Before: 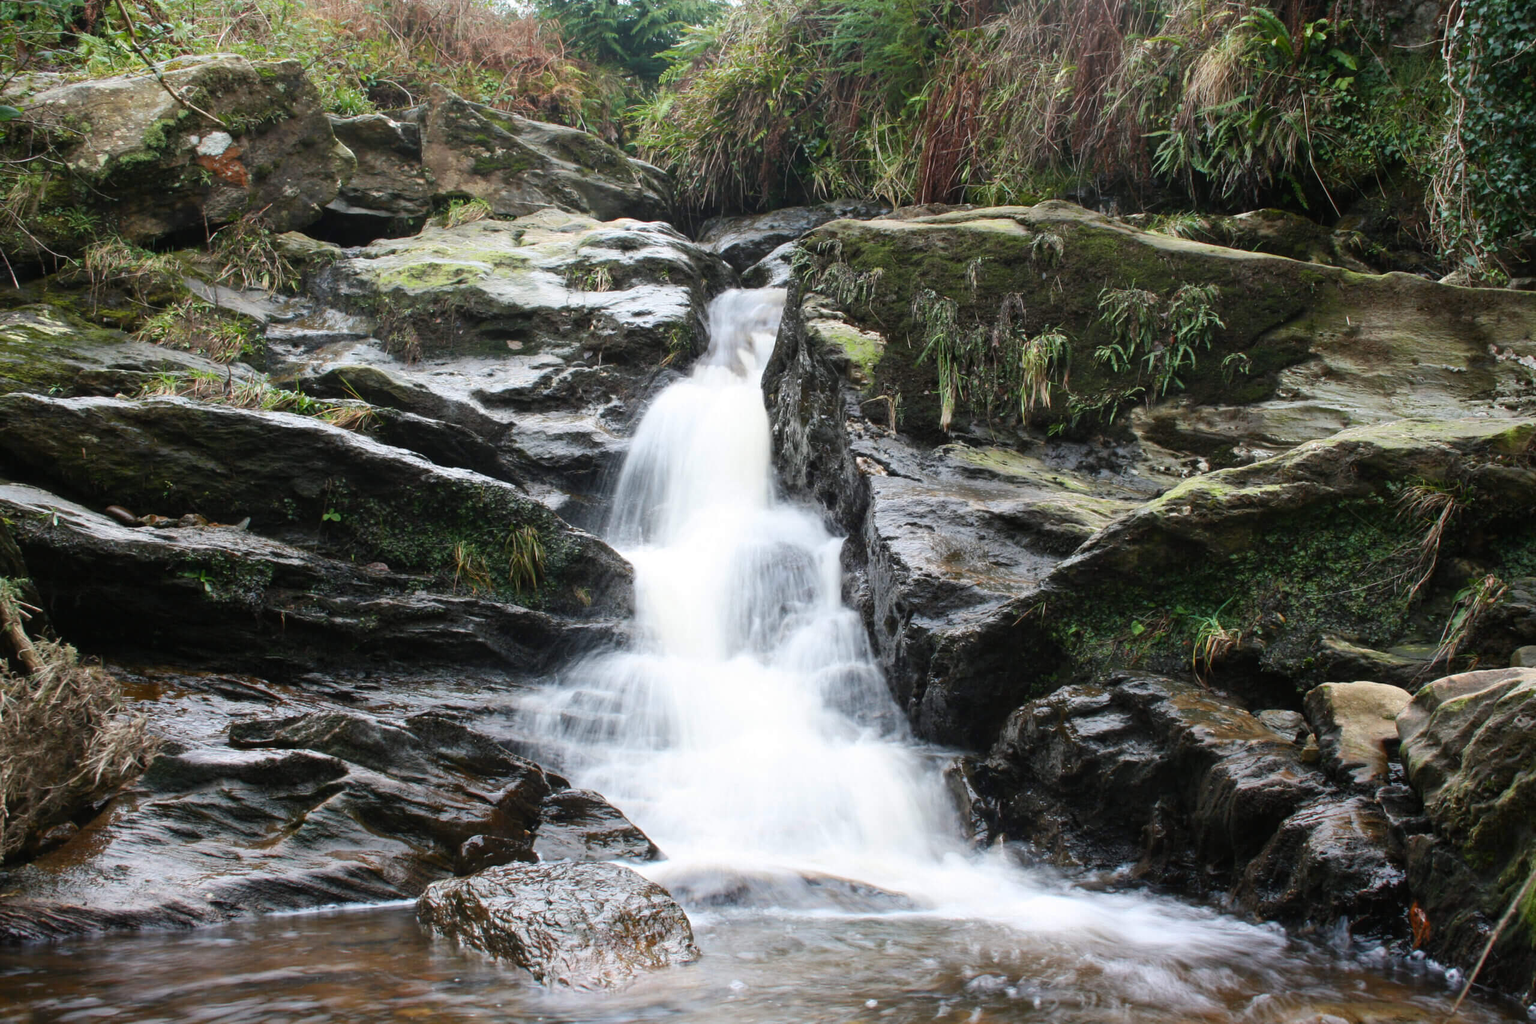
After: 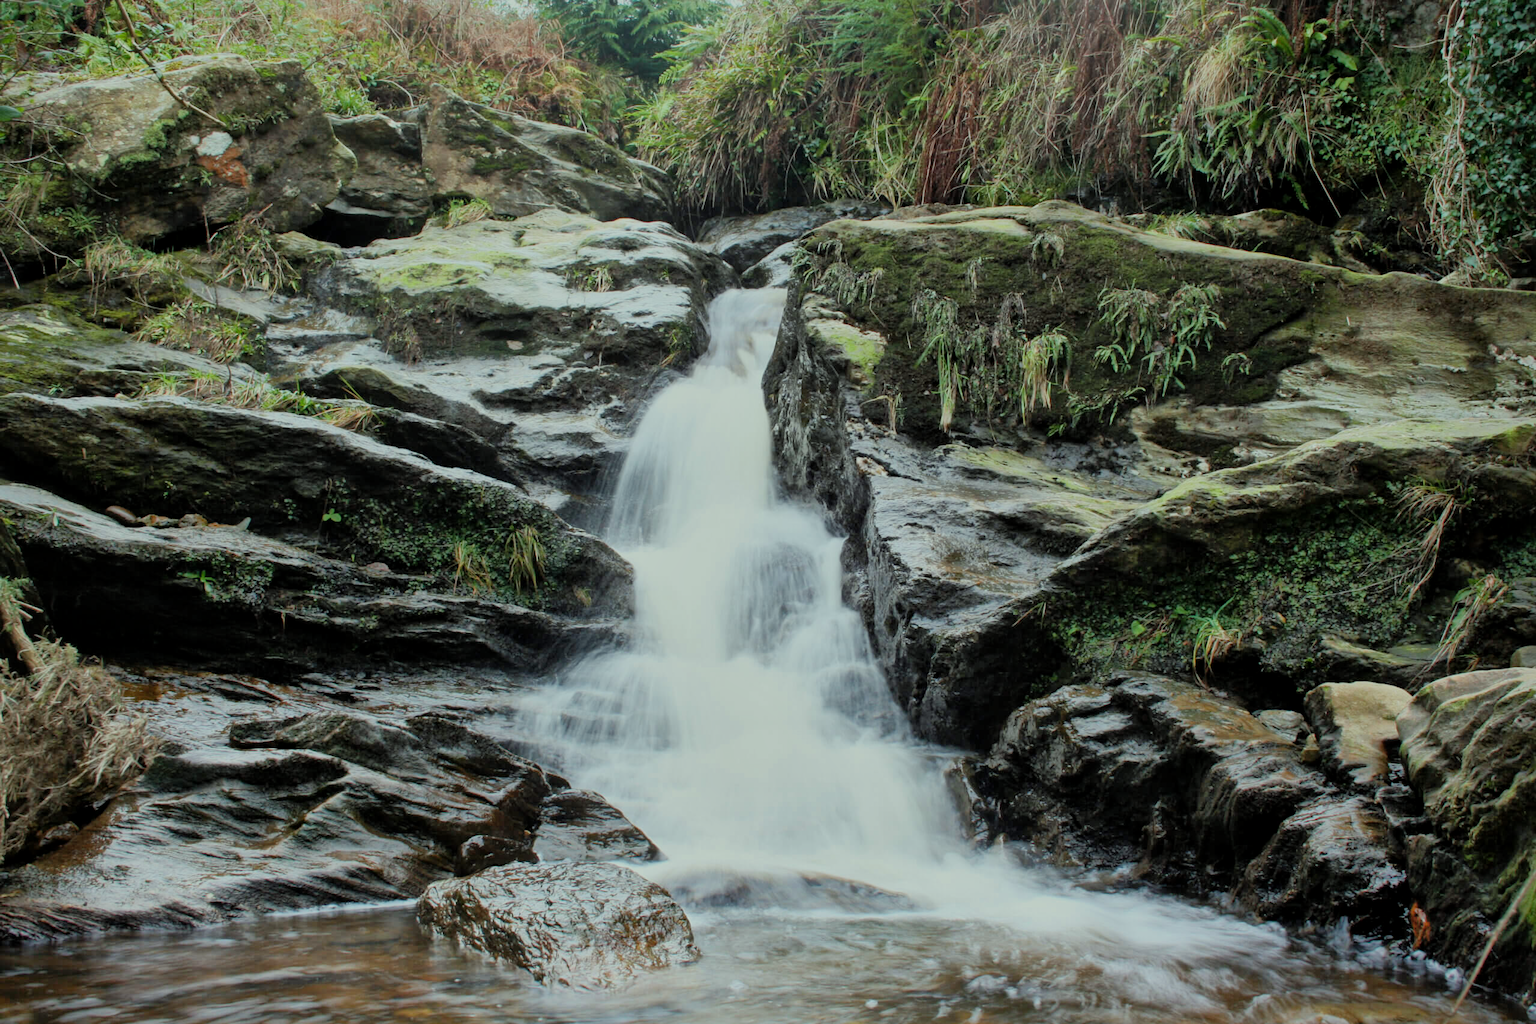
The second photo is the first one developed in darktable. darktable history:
shadows and highlights: on, module defaults
filmic rgb: black relative exposure -16 EV, white relative exposure 6.92 EV, hardness 4.7
local contrast: mode bilateral grid, contrast 20, coarseness 50, detail 120%, midtone range 0.2
color correction: highlights a* -8, highlights b* 3.1
